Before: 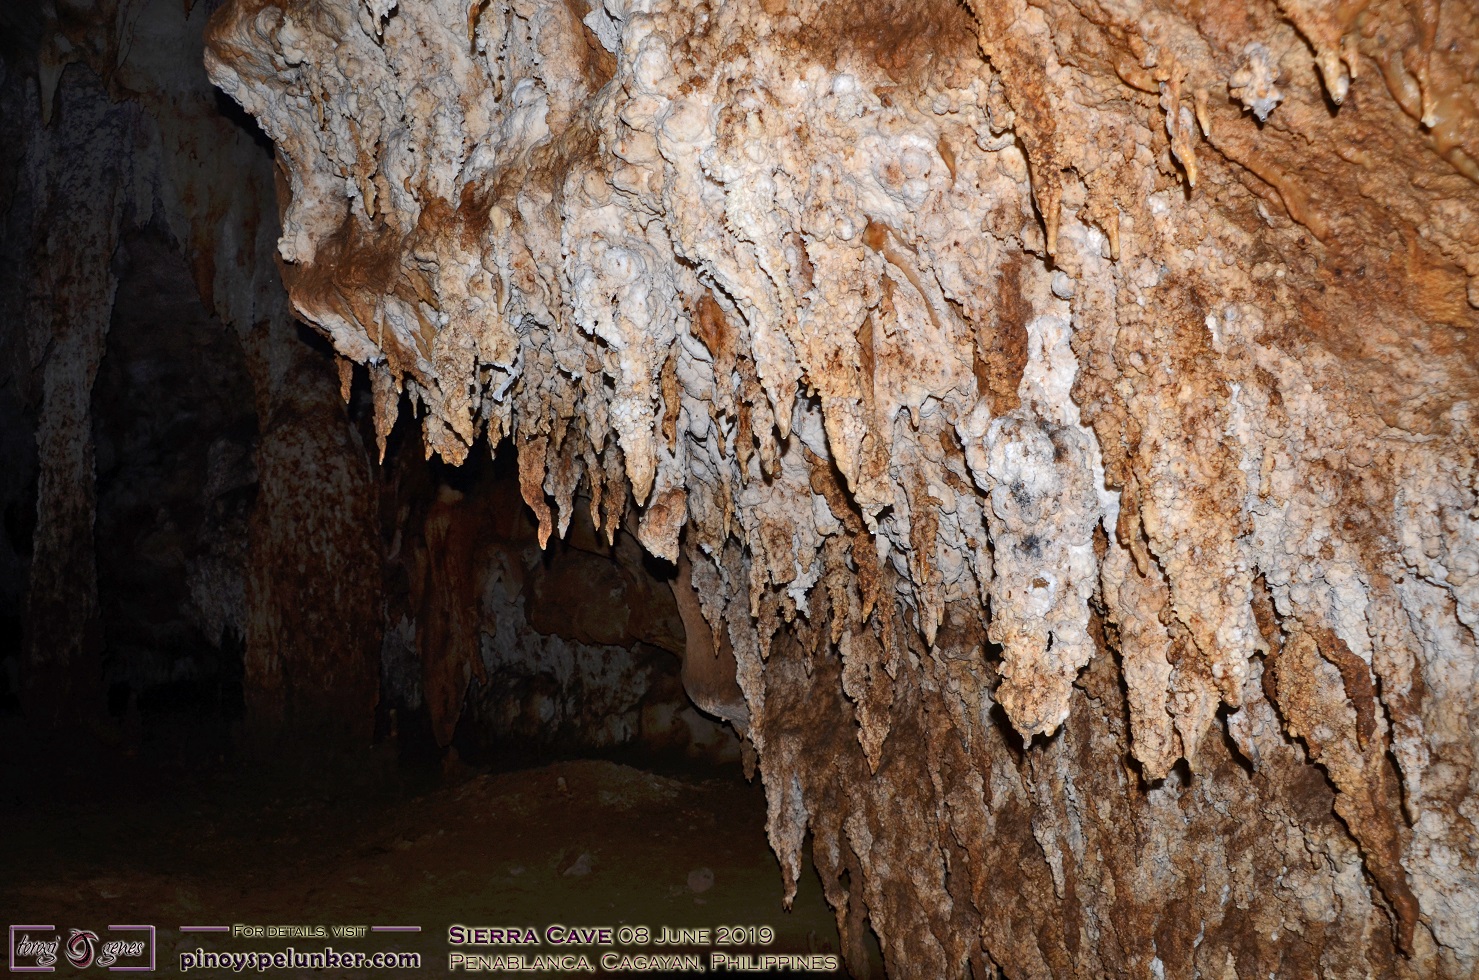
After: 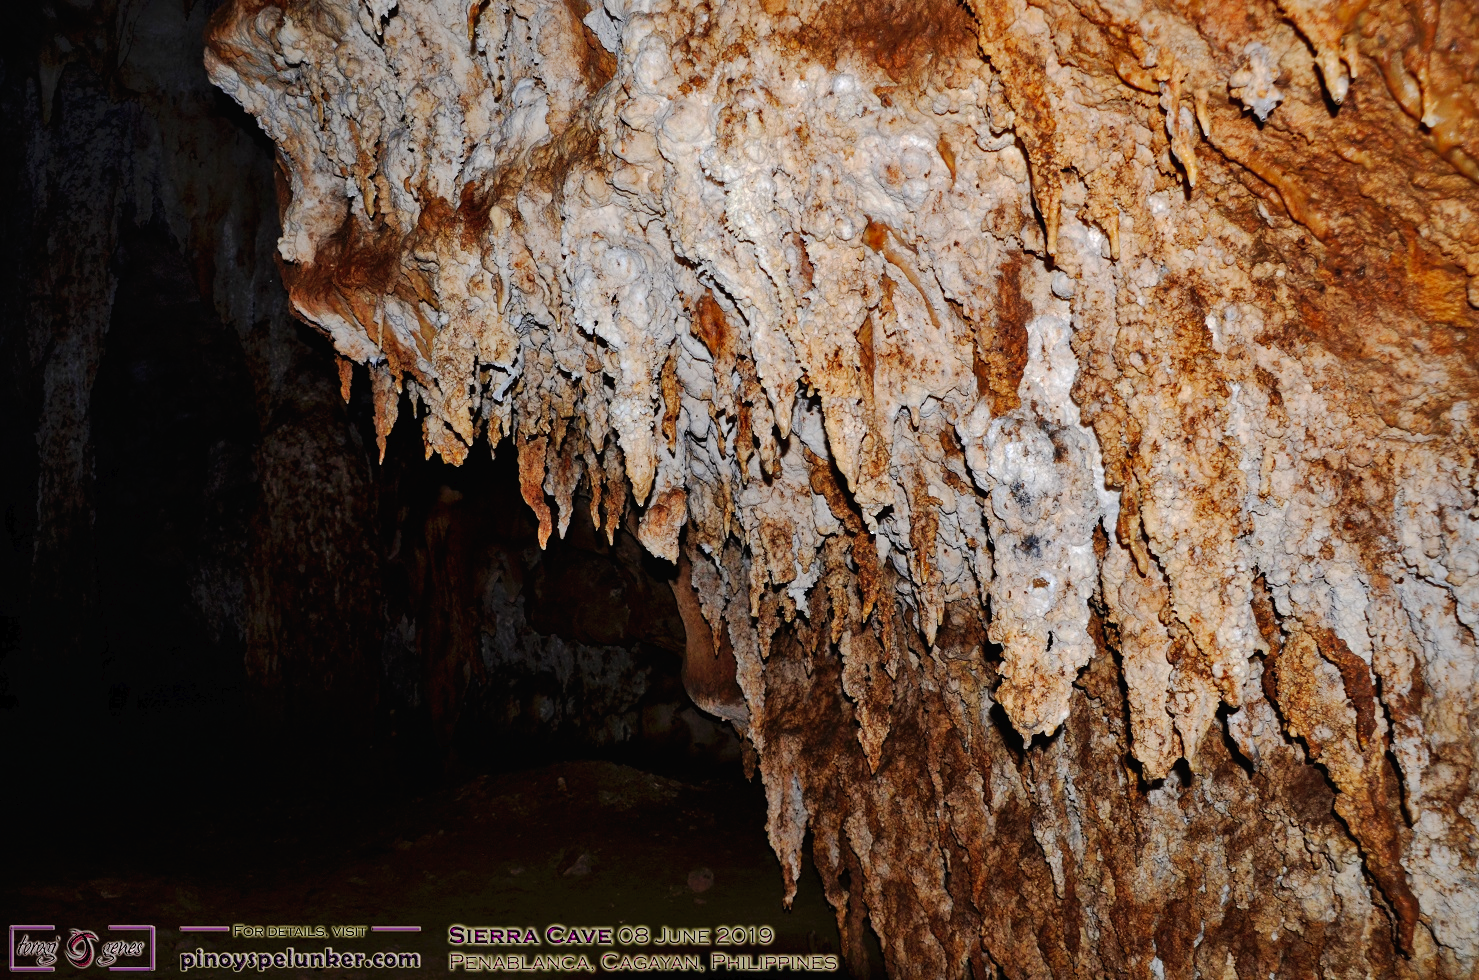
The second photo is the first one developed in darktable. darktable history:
tone curve: curves: ch0 [(0, 0) (0.003, 0.007) (0.011, 0.008) (0.025, 0.007) (0.044, 0.009) (0.069, 0.012) (0.1, 0.02) (0.136, 0.035) (0.177, 0.06) (0.224, 0.104) (0.277, 0.16) (0.335, 0.228) (0.399, 0.308) (0.468, 0.418) (0.543, 0.525) (0.623, 0.635) (0.709, 0.723) (0.801, 0.802) (0.898, 0.889) (1, 1)], preserve colors none
shadows and highlights: on, module defaults
